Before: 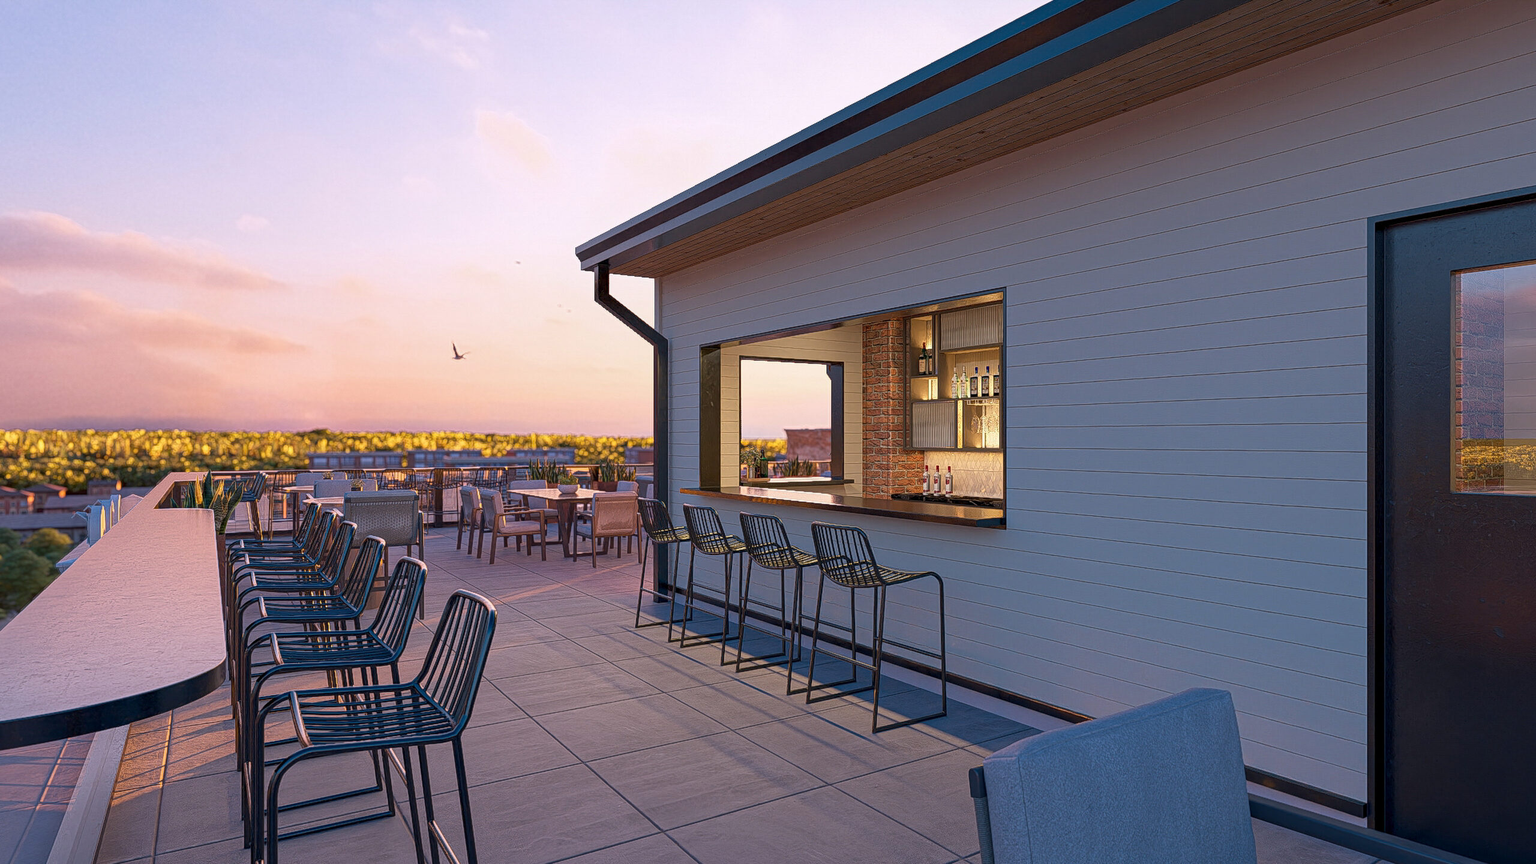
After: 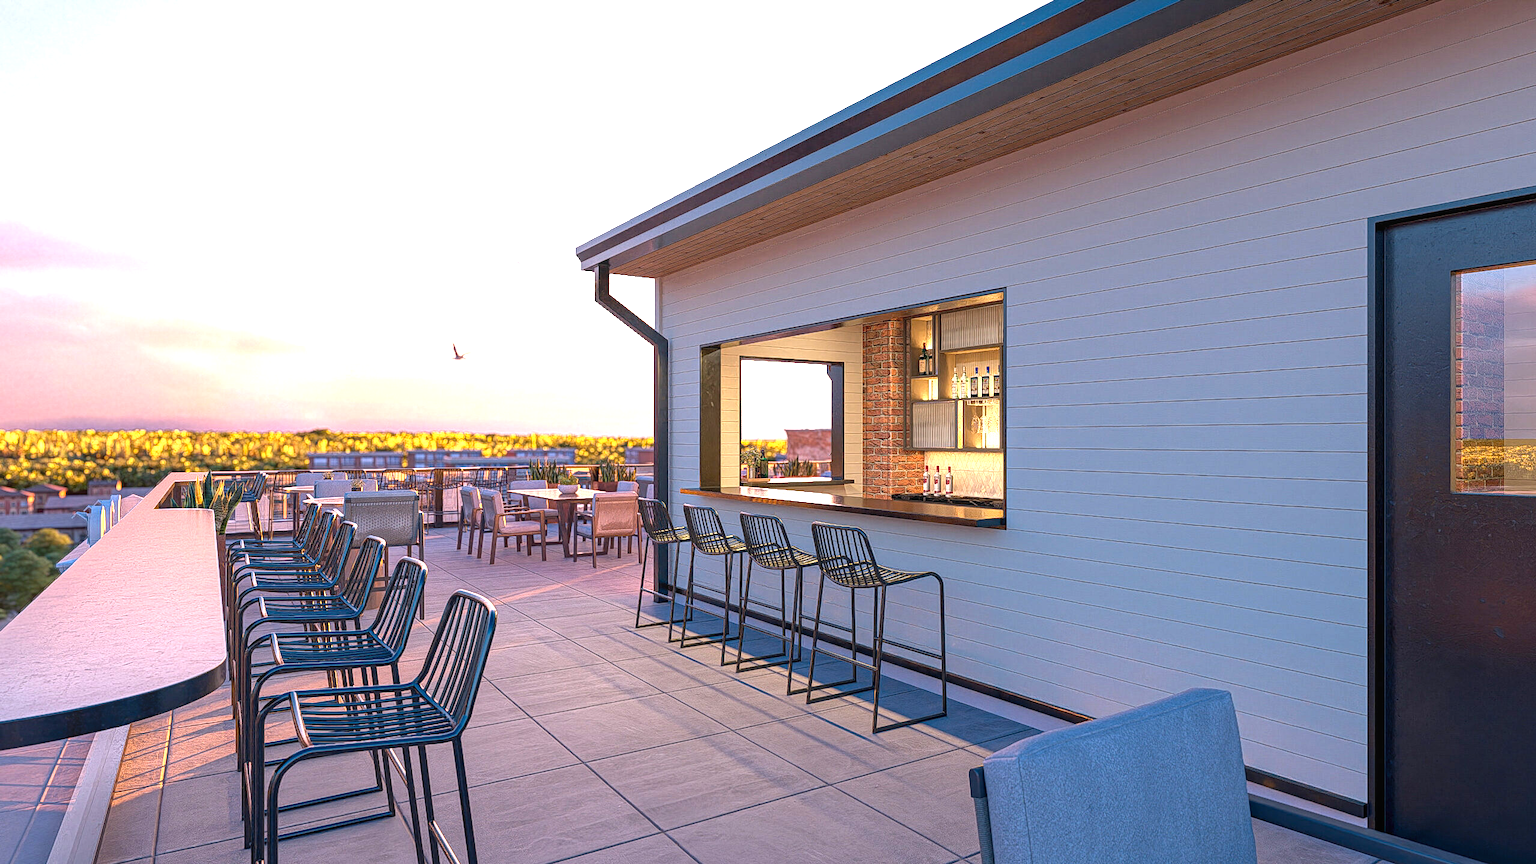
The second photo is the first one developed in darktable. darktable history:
local contrast: detail 110%
levels: levels [0, 0.374, 0.749]
